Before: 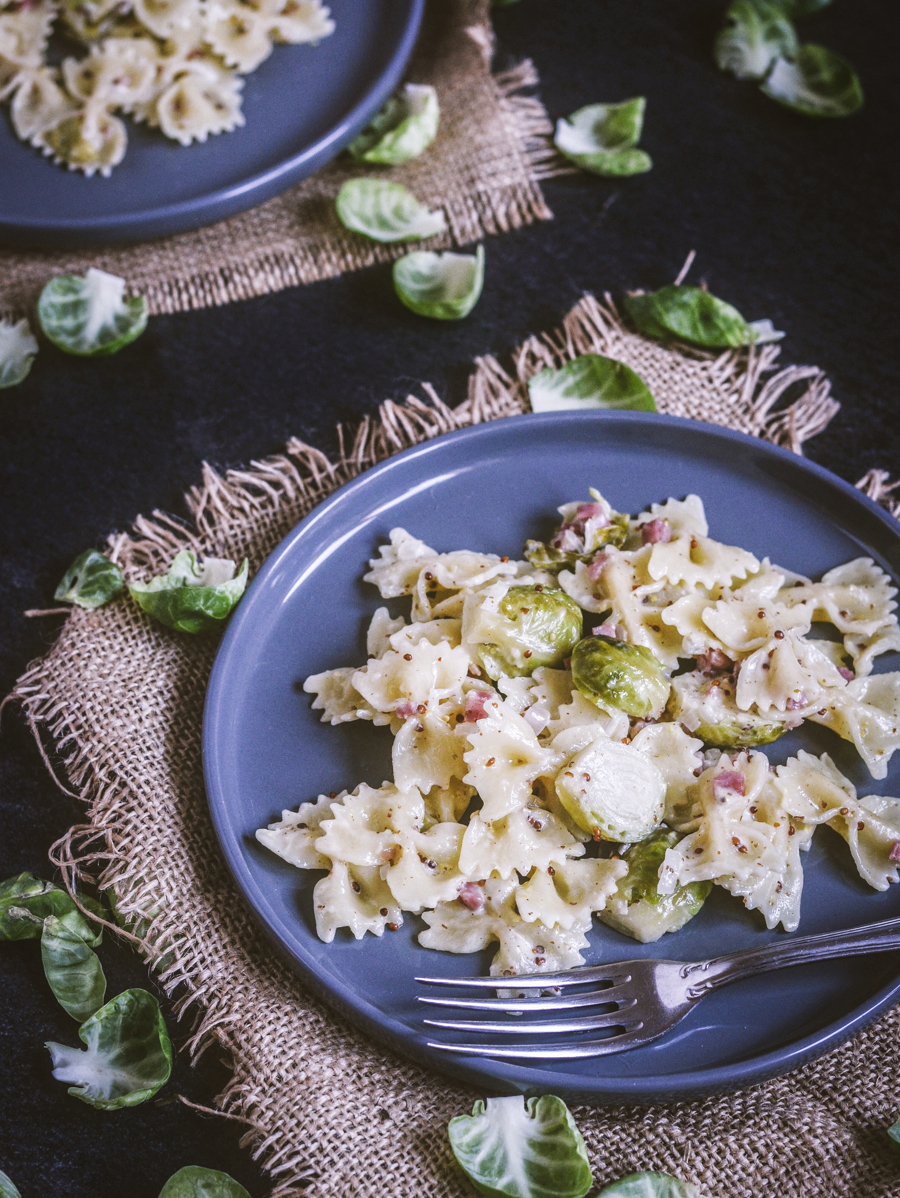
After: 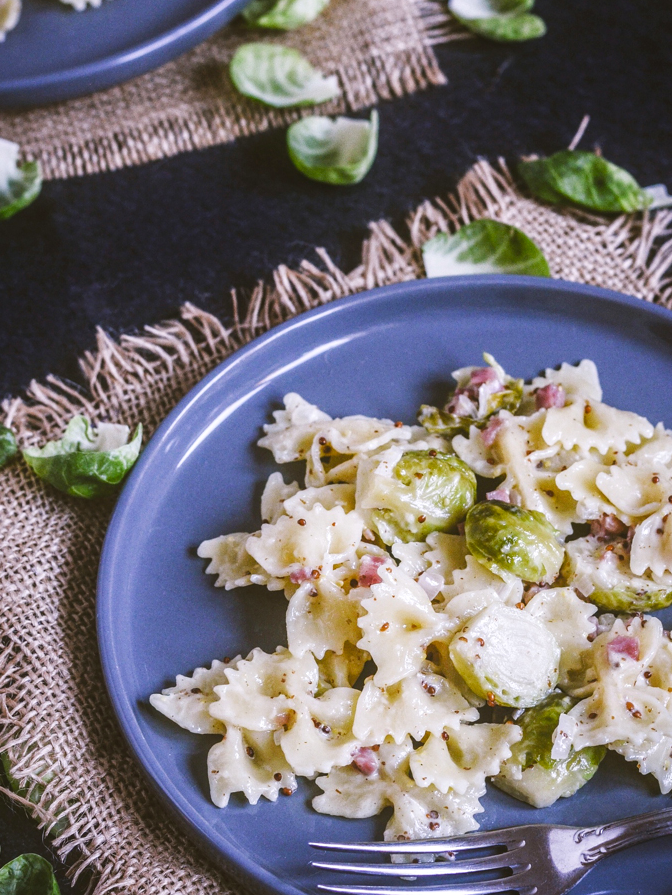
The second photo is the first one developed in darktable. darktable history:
color balance rgb: linear chroma grading › shadows 19.44%, linear chroma grading › highlights 3.42%, linear chroma grading › mid-tones 10.16%
crop and rotate: left 11.831%, top 11.346%, right 13.429%, bottom 13.899%
shadows and highlights: shadows -10, white point adjustment 1.5, highlights 10
